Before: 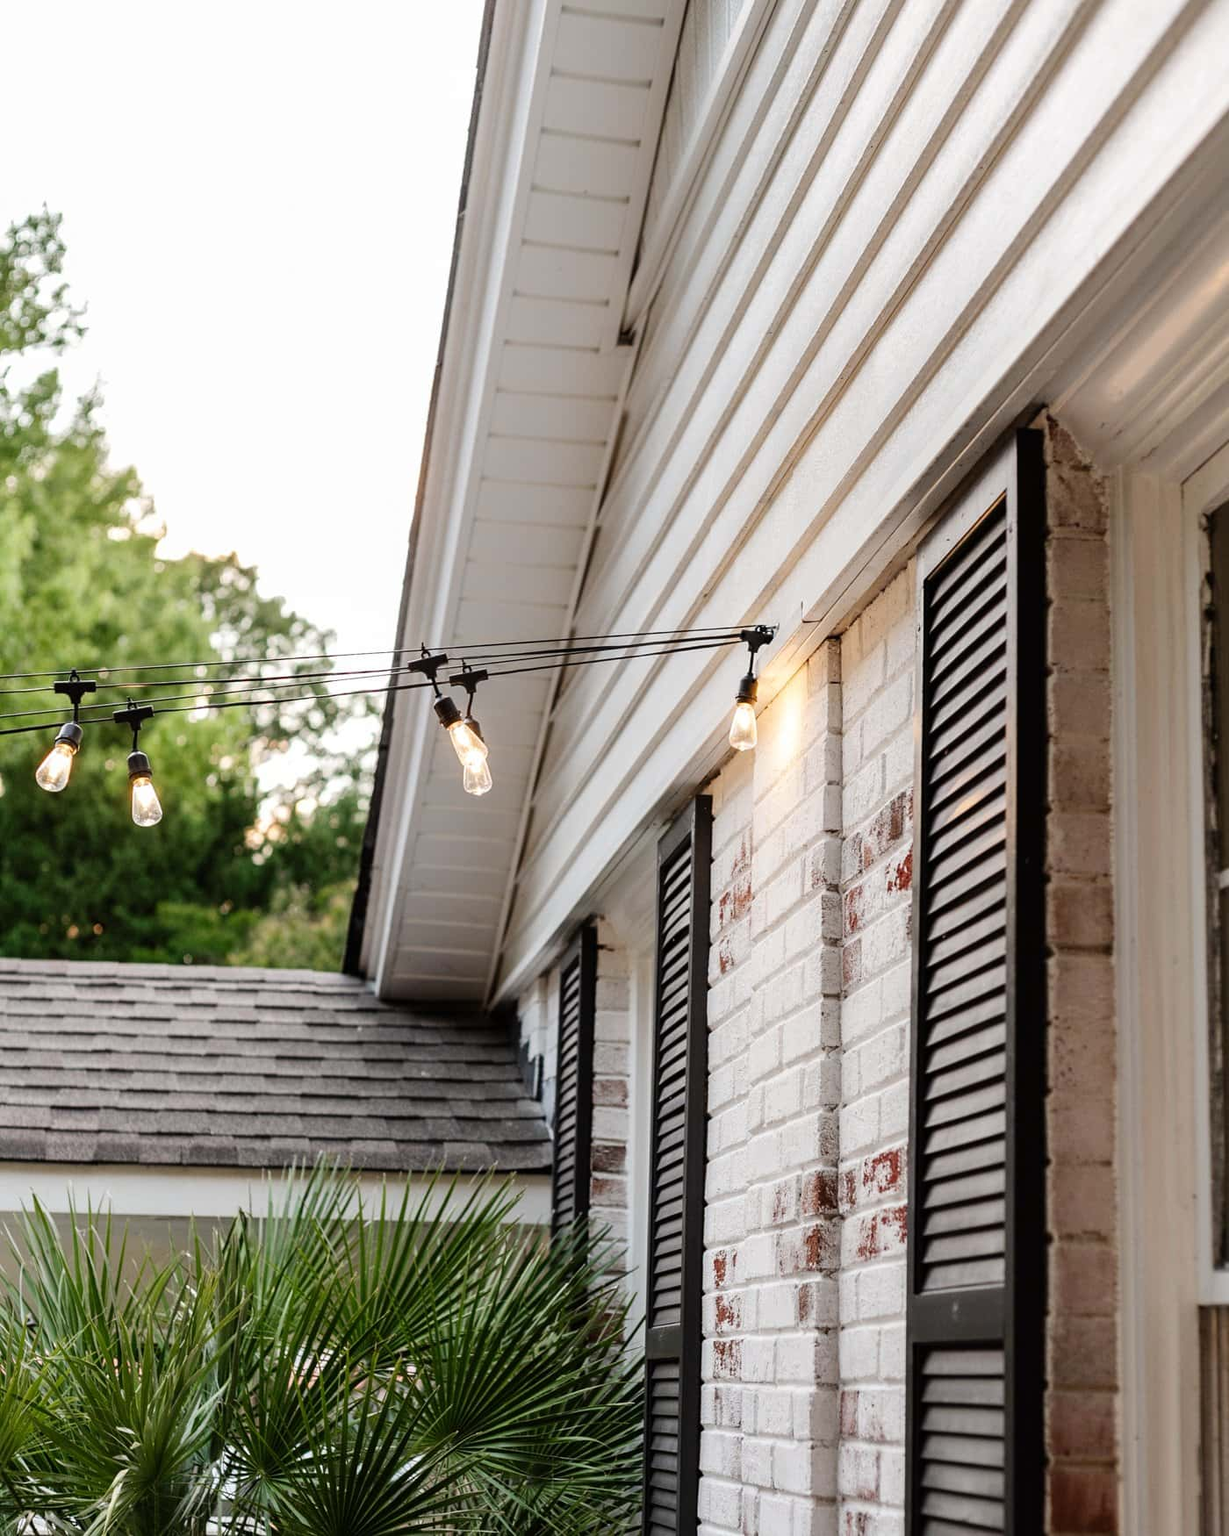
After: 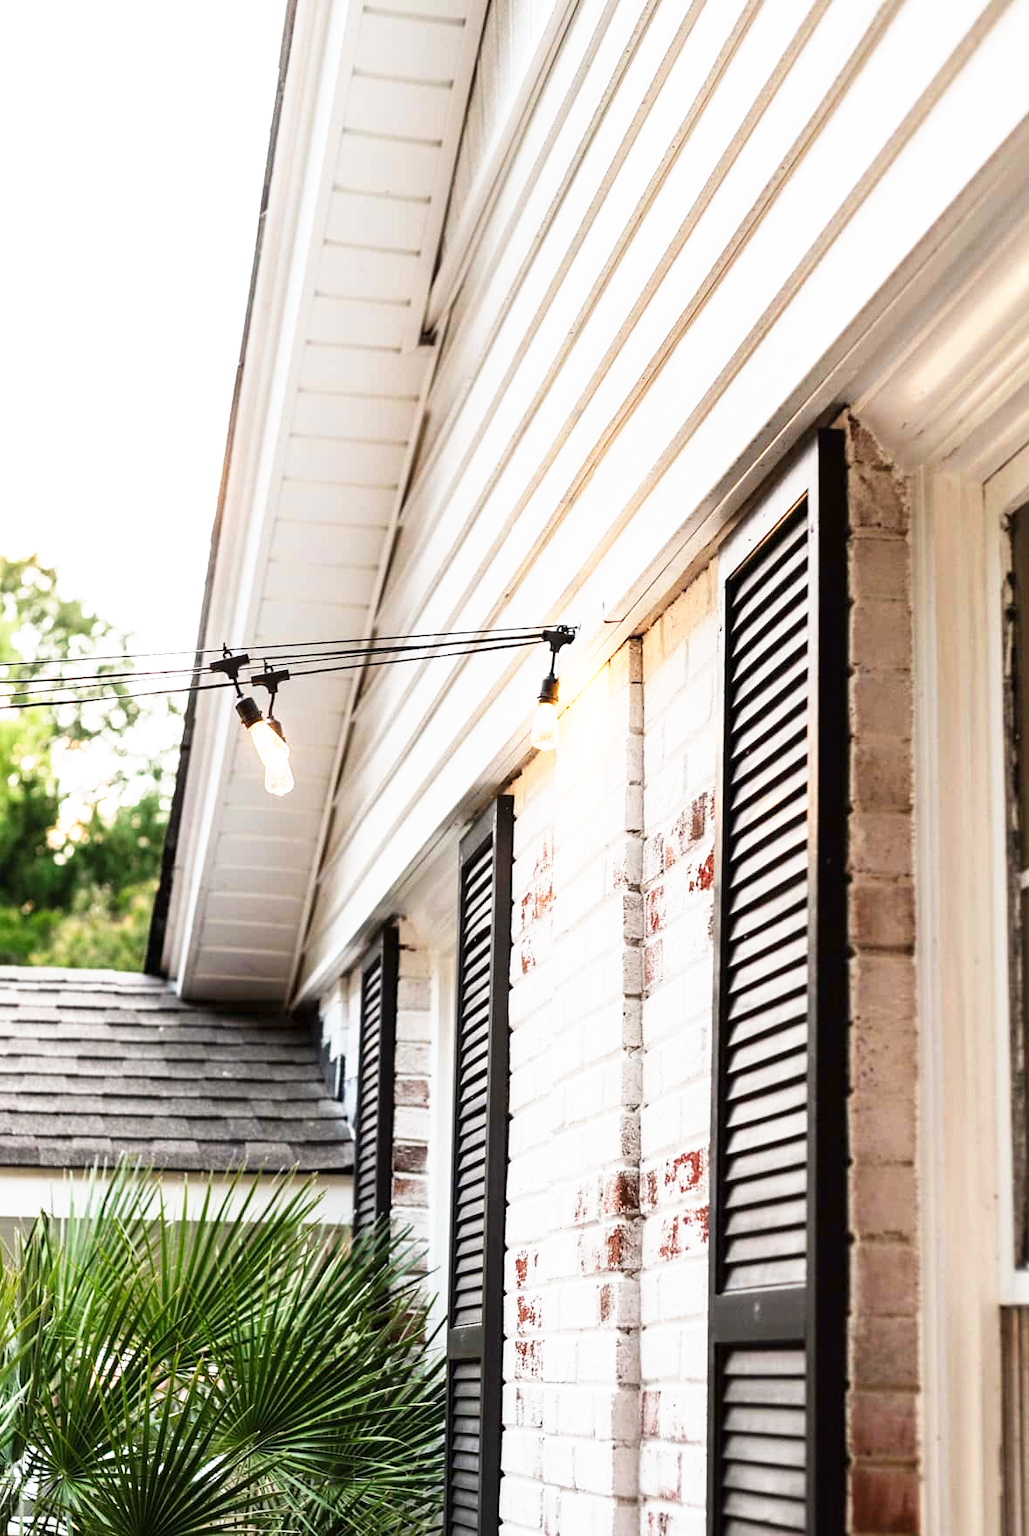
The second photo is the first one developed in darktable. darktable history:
crop: left 16.145%
base curve: curves: ch0 [(0, 0) (0.495, 0.917) (1, 1)], preserve colors none
